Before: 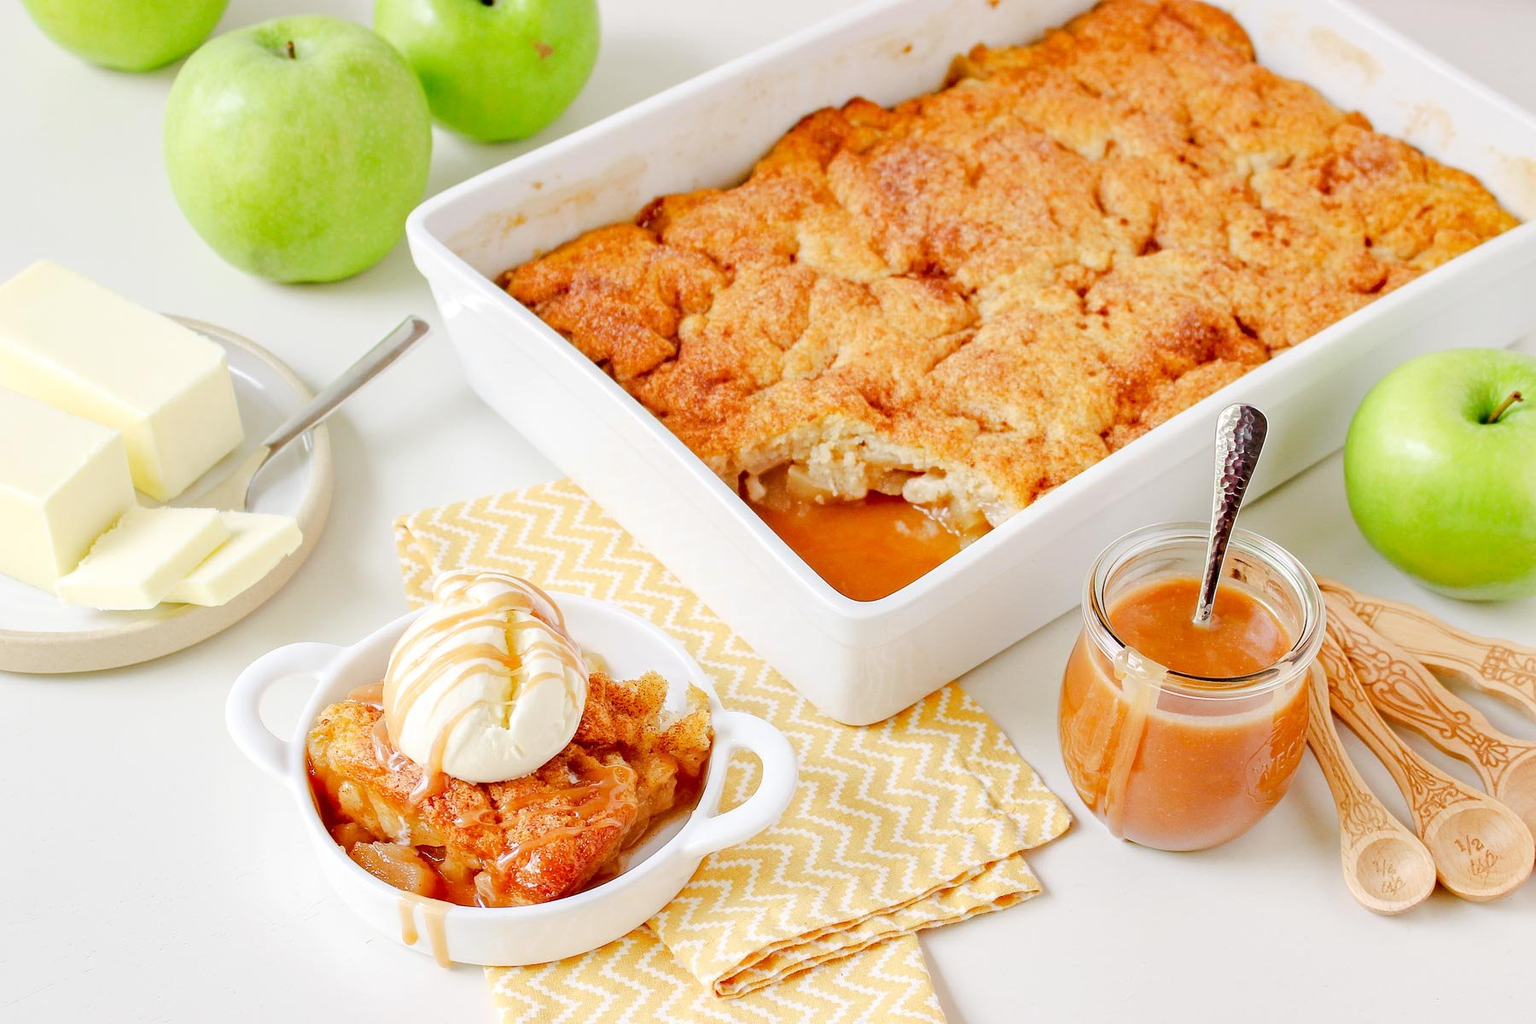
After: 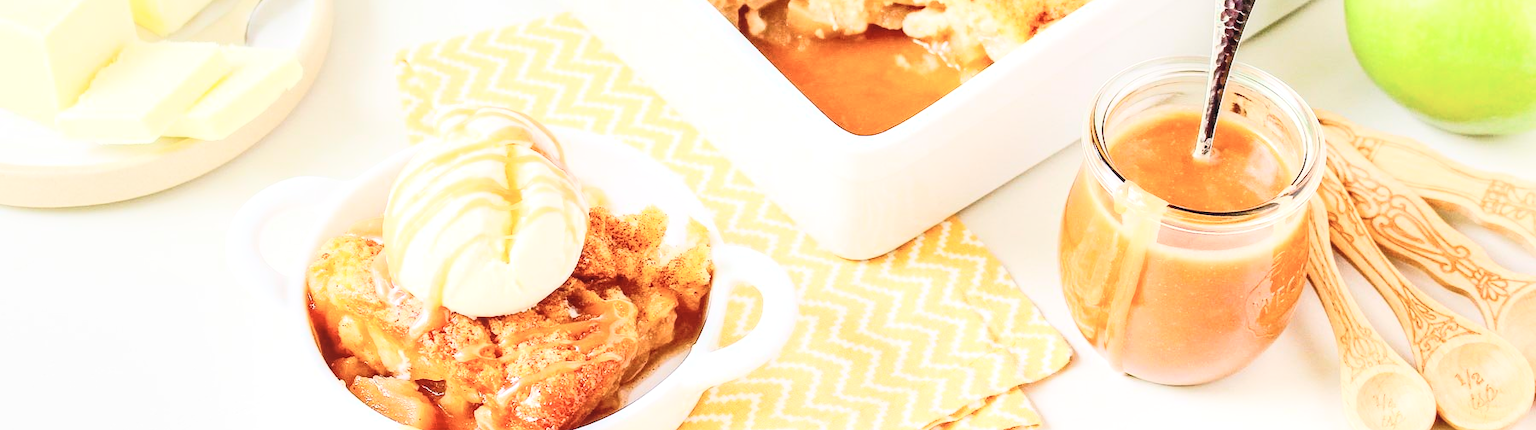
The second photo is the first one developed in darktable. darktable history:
crop: top 45.551%, bottom 12.262%
rgb curve: mode RGB, independent channels
contrast brightness saturation: contrast 0.39, brightness 0.53
local contrast: on, module defaults
